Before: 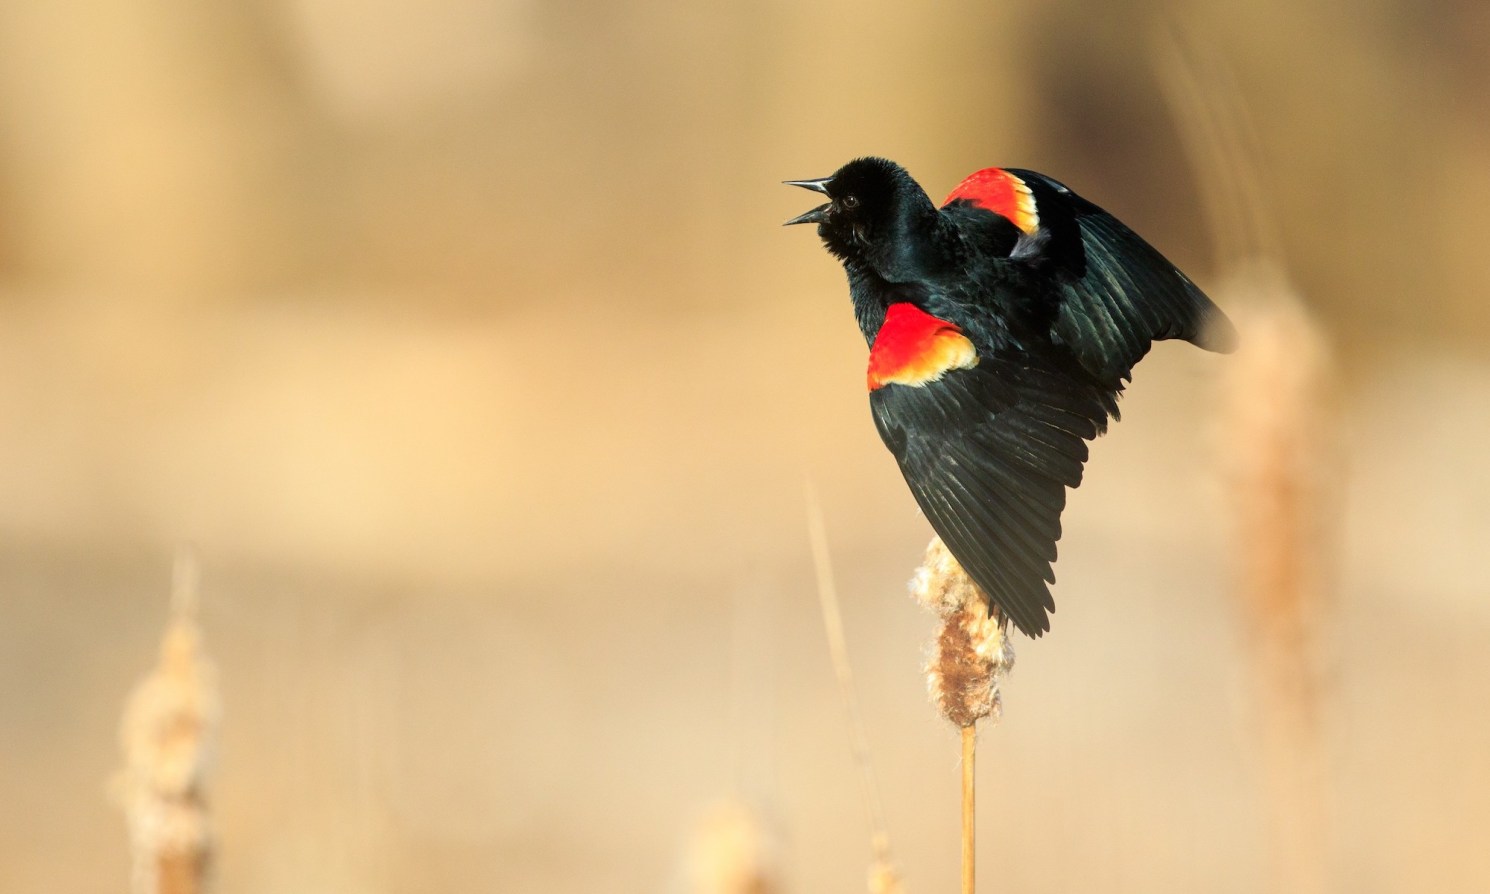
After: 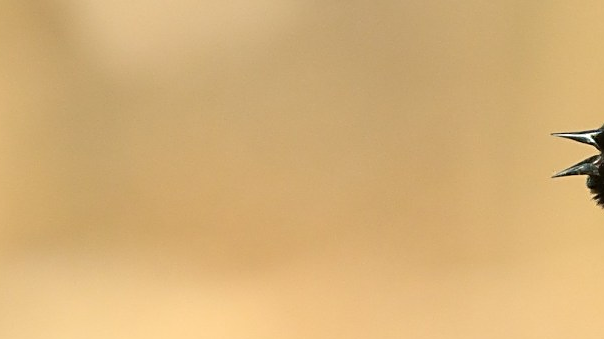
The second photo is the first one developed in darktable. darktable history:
sharpen: on, module defaults
crop: left 15.515%, top 5.462%, right 43.92%, bottom 56.574%
